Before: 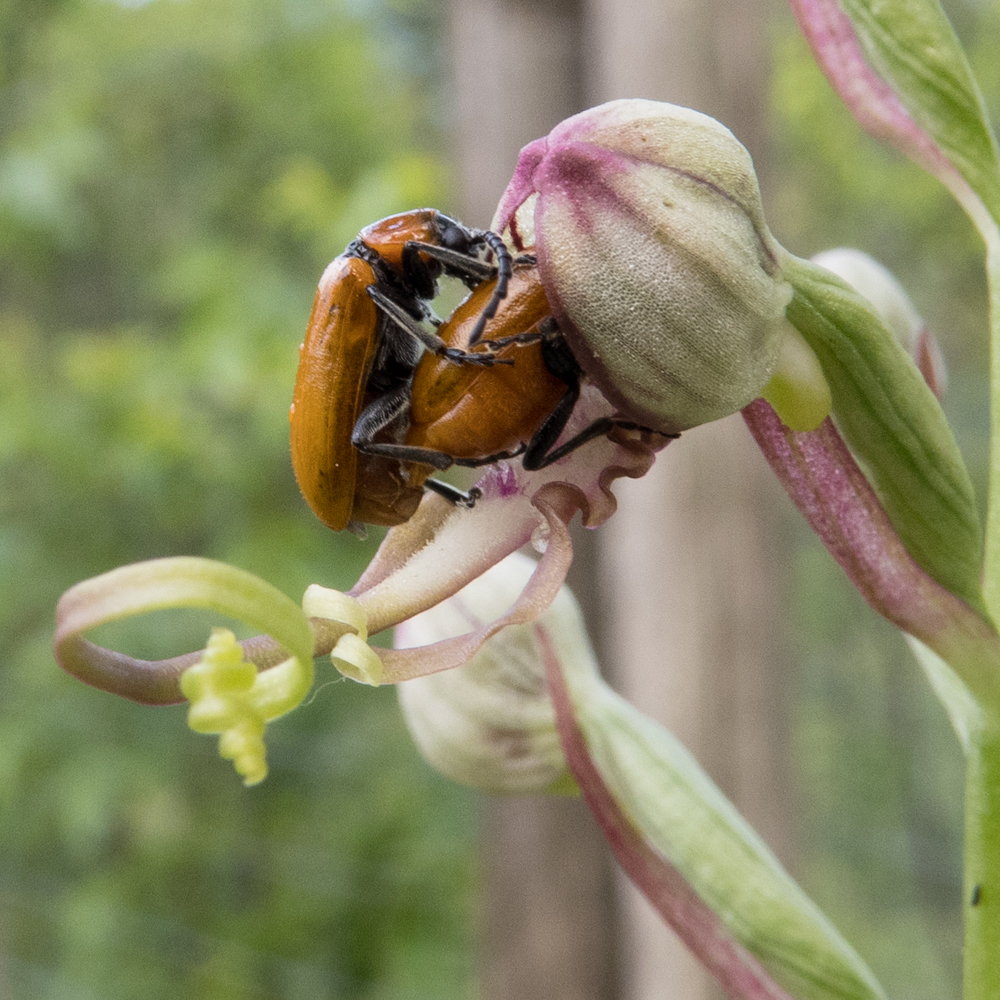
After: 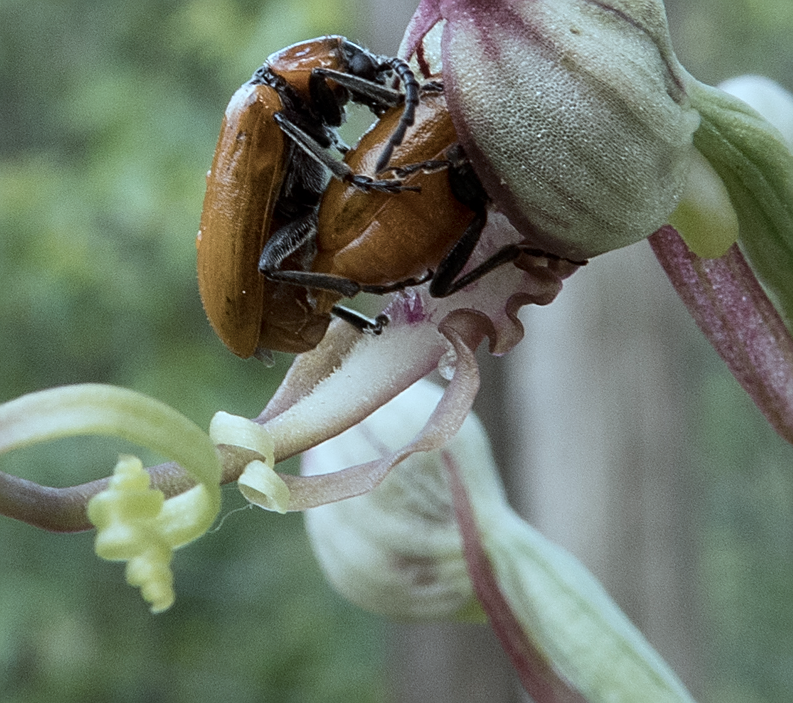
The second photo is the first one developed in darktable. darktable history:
crop: left 9.362%, top 17.326%, right 11.294%, bottom 12.306%
sharpen: on, module defaults
color correction: highlights a* -13.28, highlights b* -17.75, saturation 0.697
contrast brightness saturation: brightness -0.094
